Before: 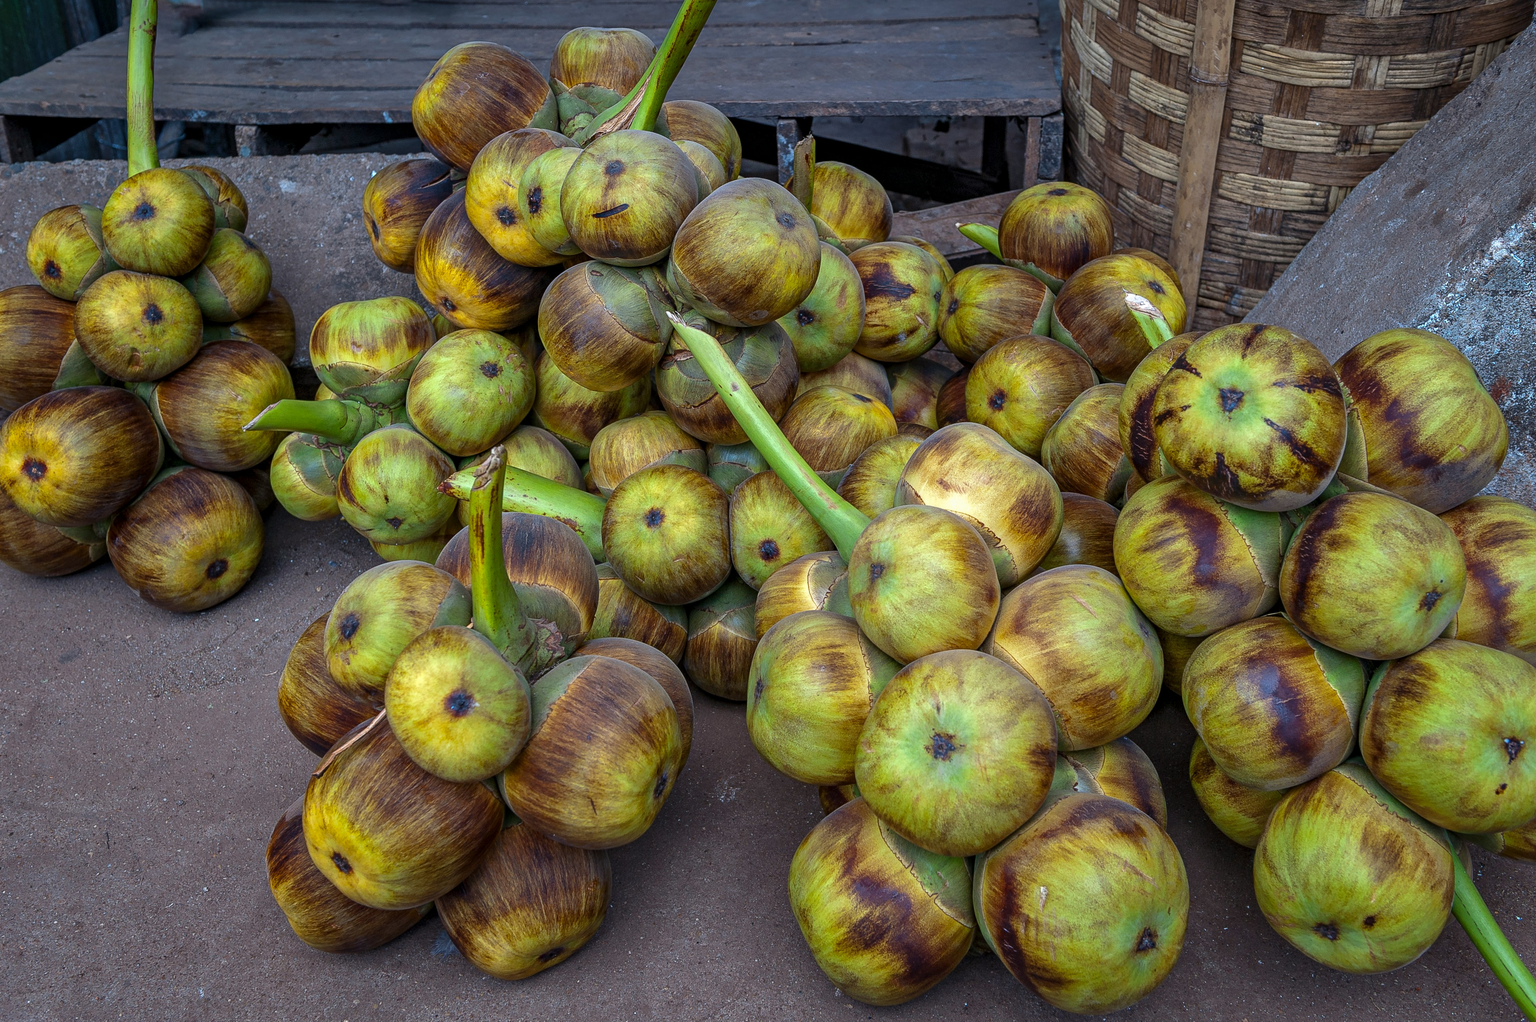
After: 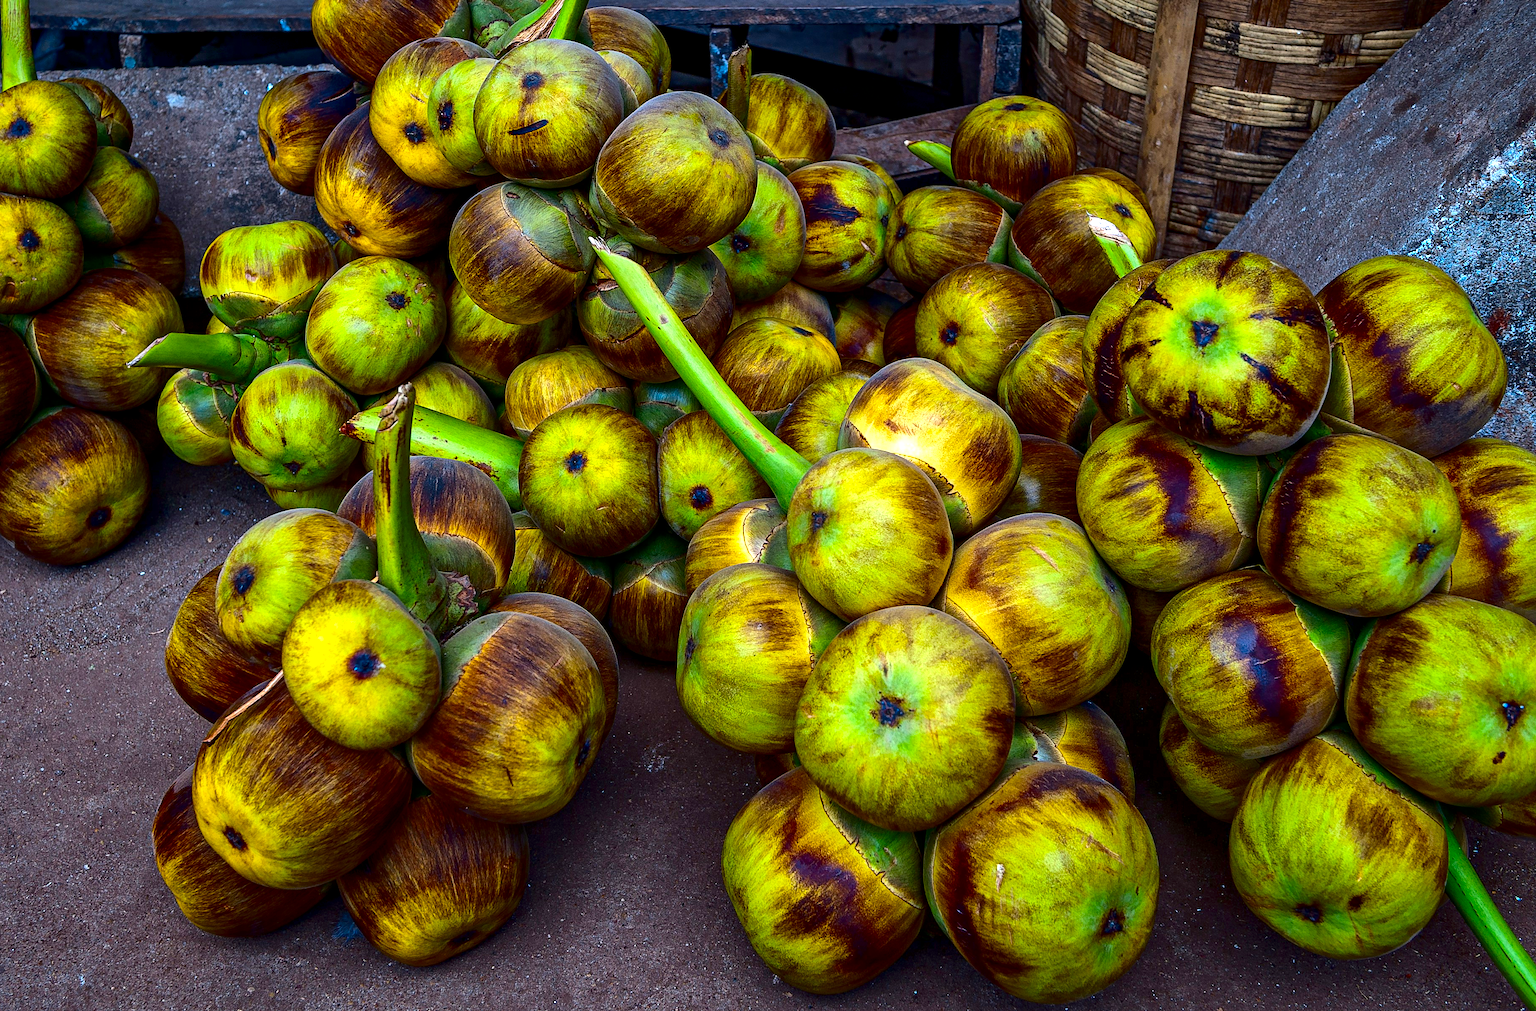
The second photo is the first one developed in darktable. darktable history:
crop and rotate: left 8.262%, top 9.226%
contrast brightness saturation: contrast 0.19, brightness -0.24, saturation 0.11
local contrast: mode bilateral grid, contrast 20, coarseness 50, detail 120%, midtone range 0.2
exposure: black level correction 0.001, exposure 0.5 EV, compensate exposure bias true, compensate highlight preservation false
color balance rgb: linear chroma grading › global chroma 15%, perceptual saturation grading › global saturation 30%
